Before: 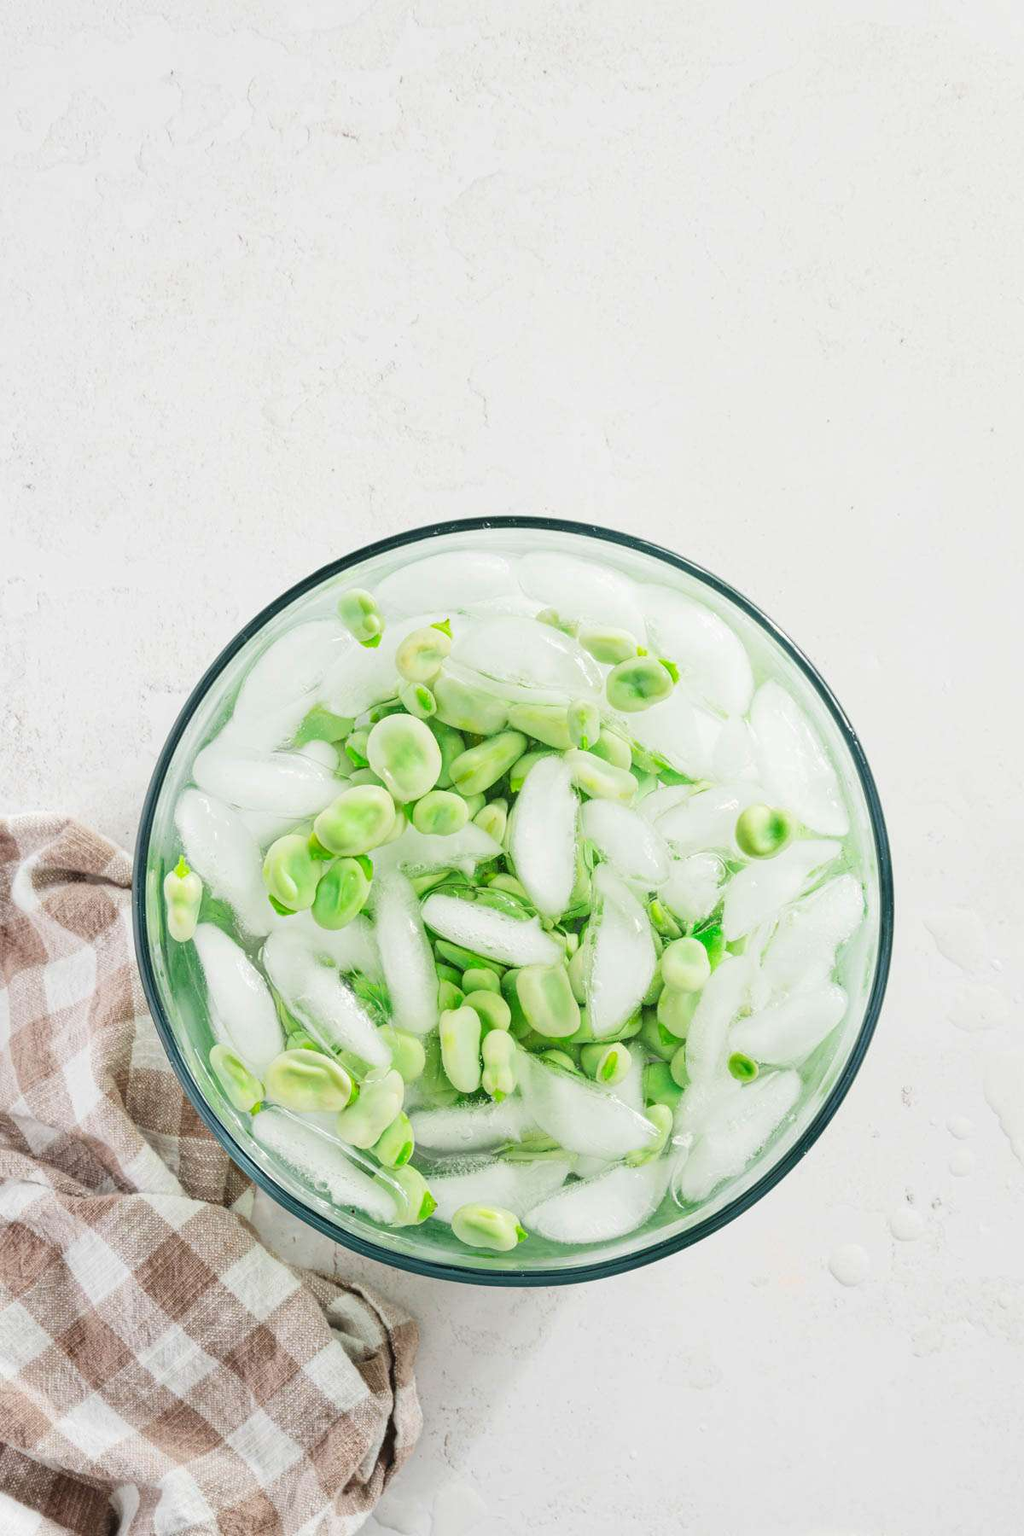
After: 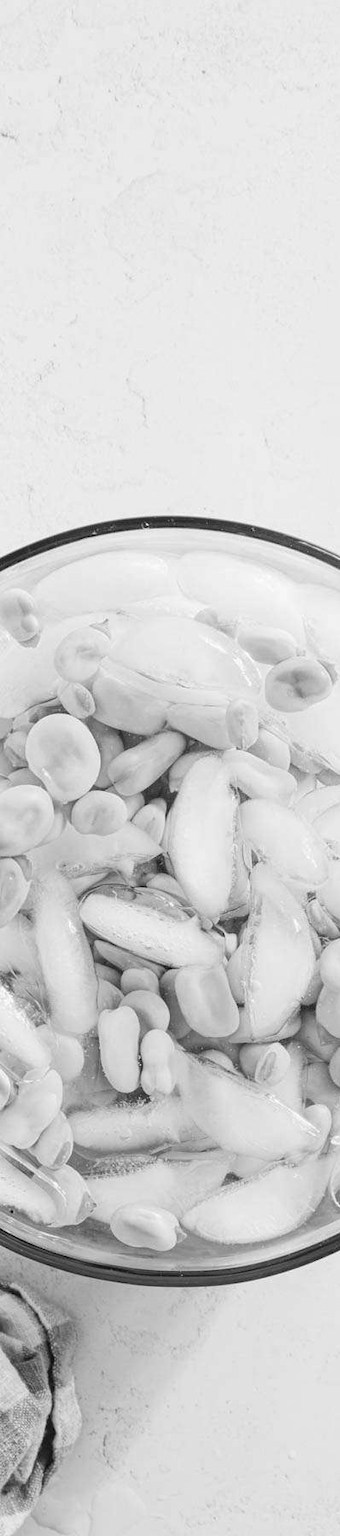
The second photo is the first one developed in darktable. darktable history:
crop: left 33.36%, right 33.36%
color correction: highlights a* 1.39, highlights b* 17.83
monochrome: on, module defaults
